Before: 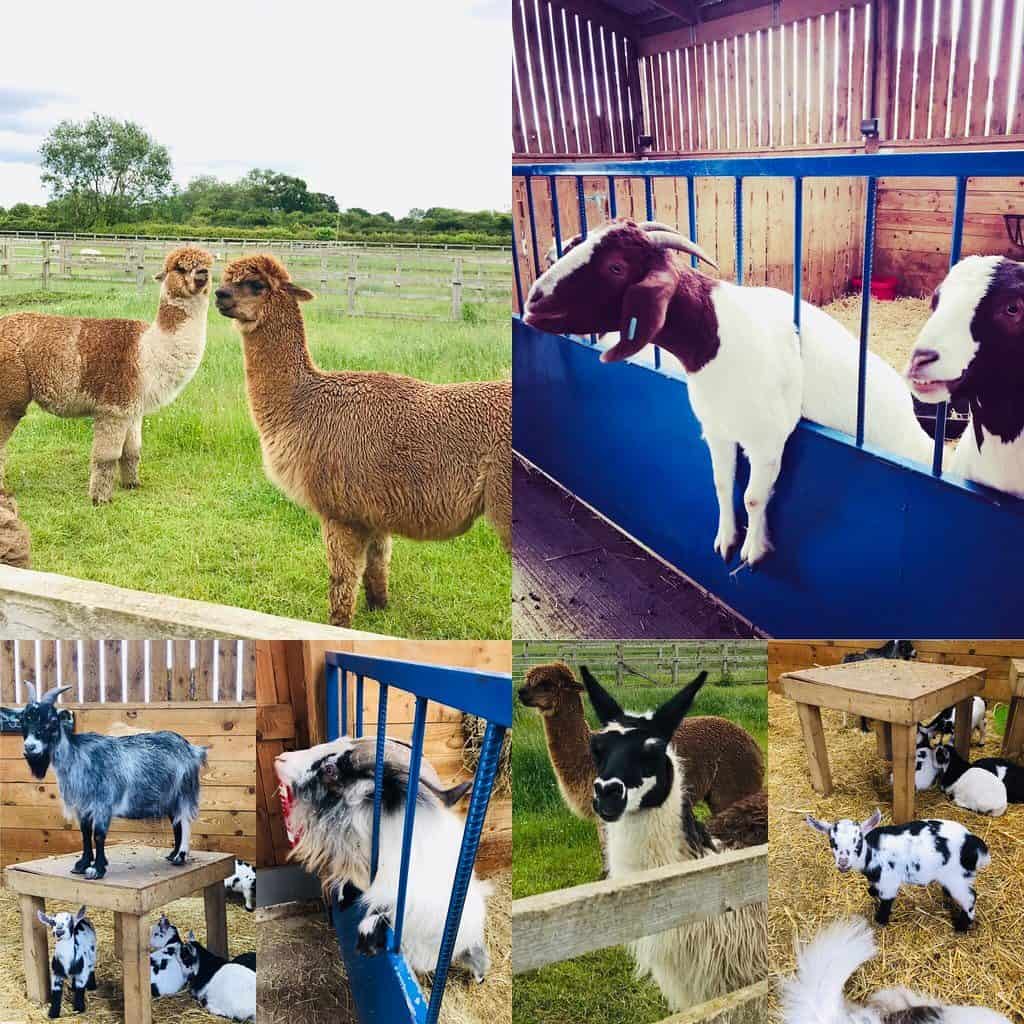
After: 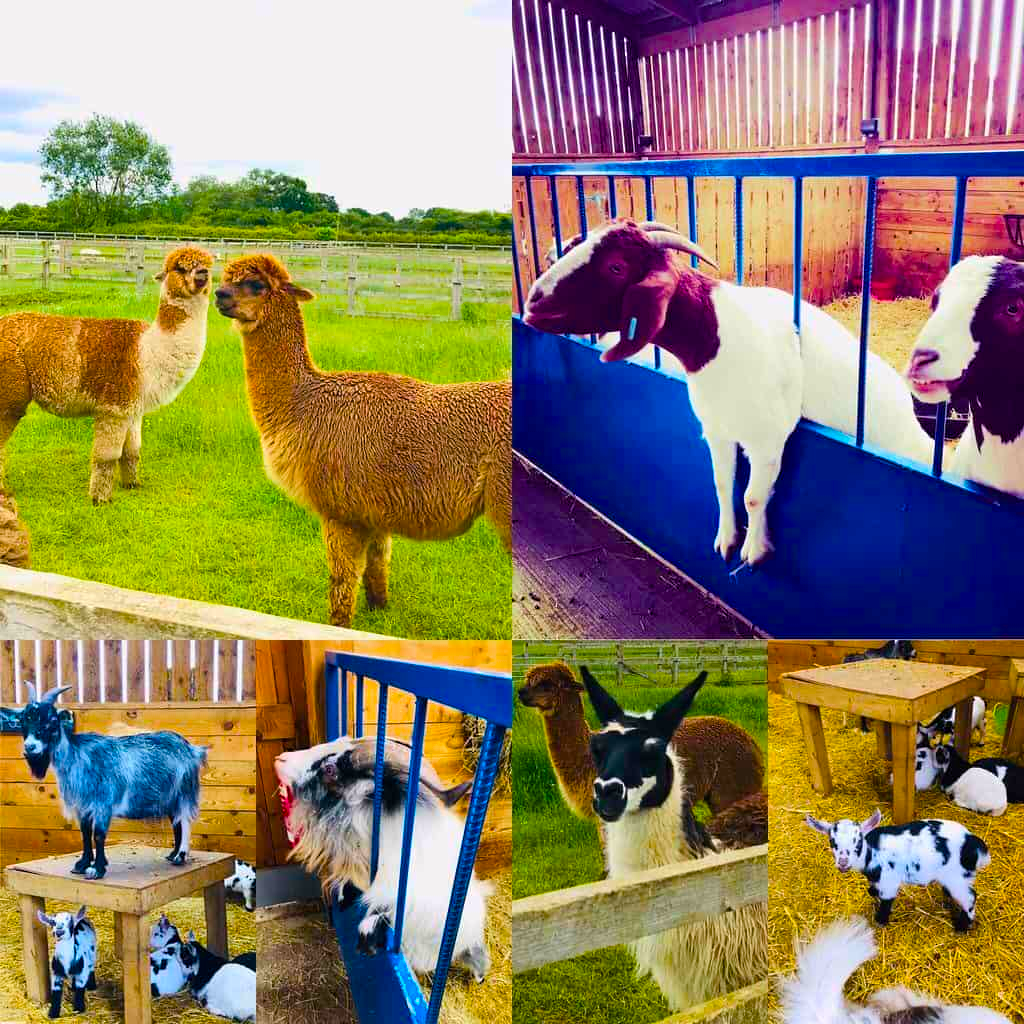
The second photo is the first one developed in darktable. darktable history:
sharpen: radius 2.899, amount 0.879, threshold 47.268
color balance rgb: highlights gain › chroma 0.129%, highlights gain › hue 330.14°, white fulcrum 1.01 EV, linear chroma grading › global chroma 18.973%, perceptual saturation grading › global saturation 34.2%, global vibrance 39.813%
